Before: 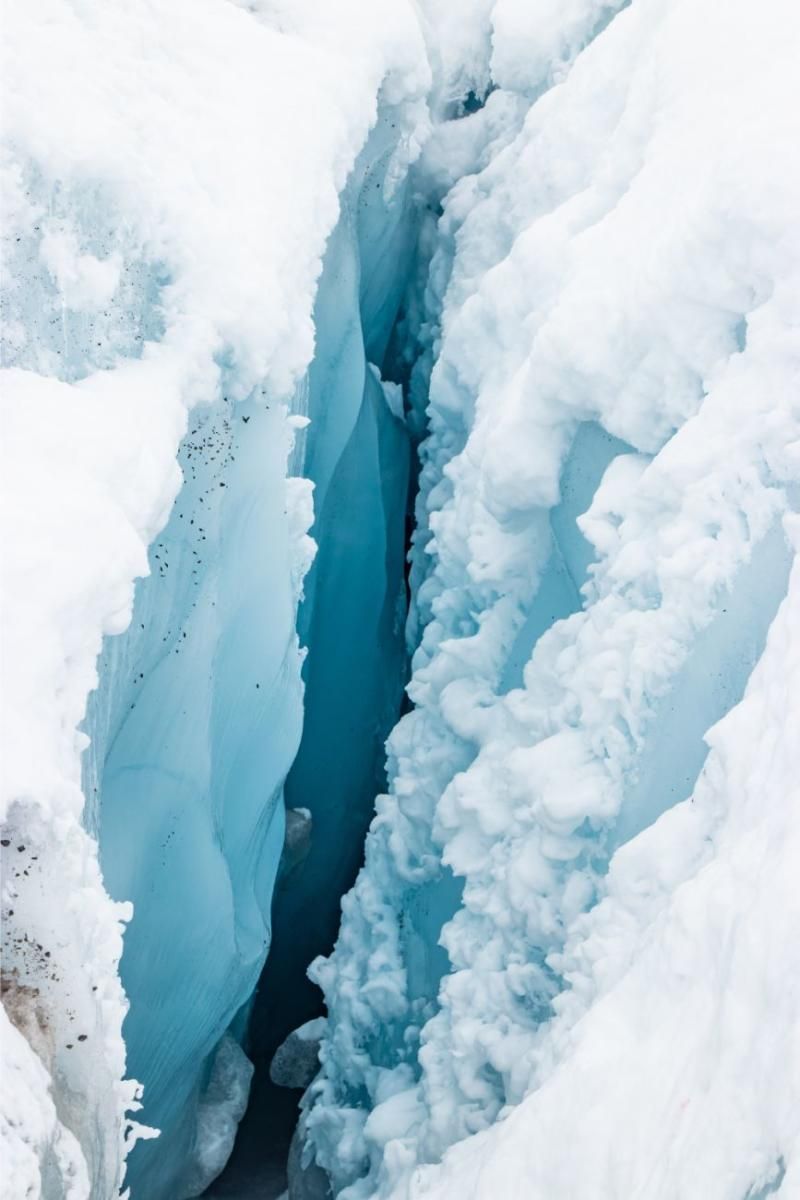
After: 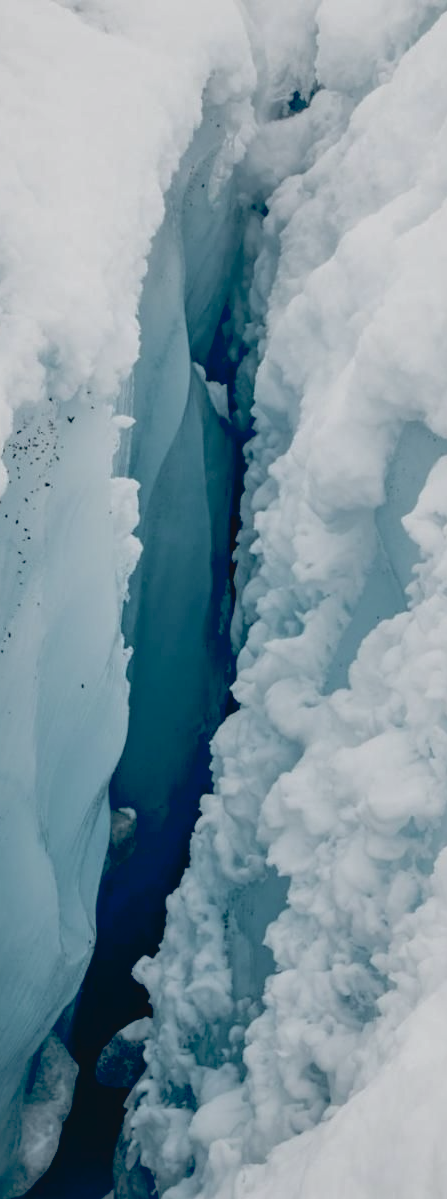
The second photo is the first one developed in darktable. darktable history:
contrast brightness saturation: contrast -0.056, saturation -0.415
exposure: black level correction 0.046, exposure -0.233 EV, compensate highlight preservation false
crop: left 21.905%, right 22.161%, bottom 0.013%
shadows and highlights: on, module defaults
